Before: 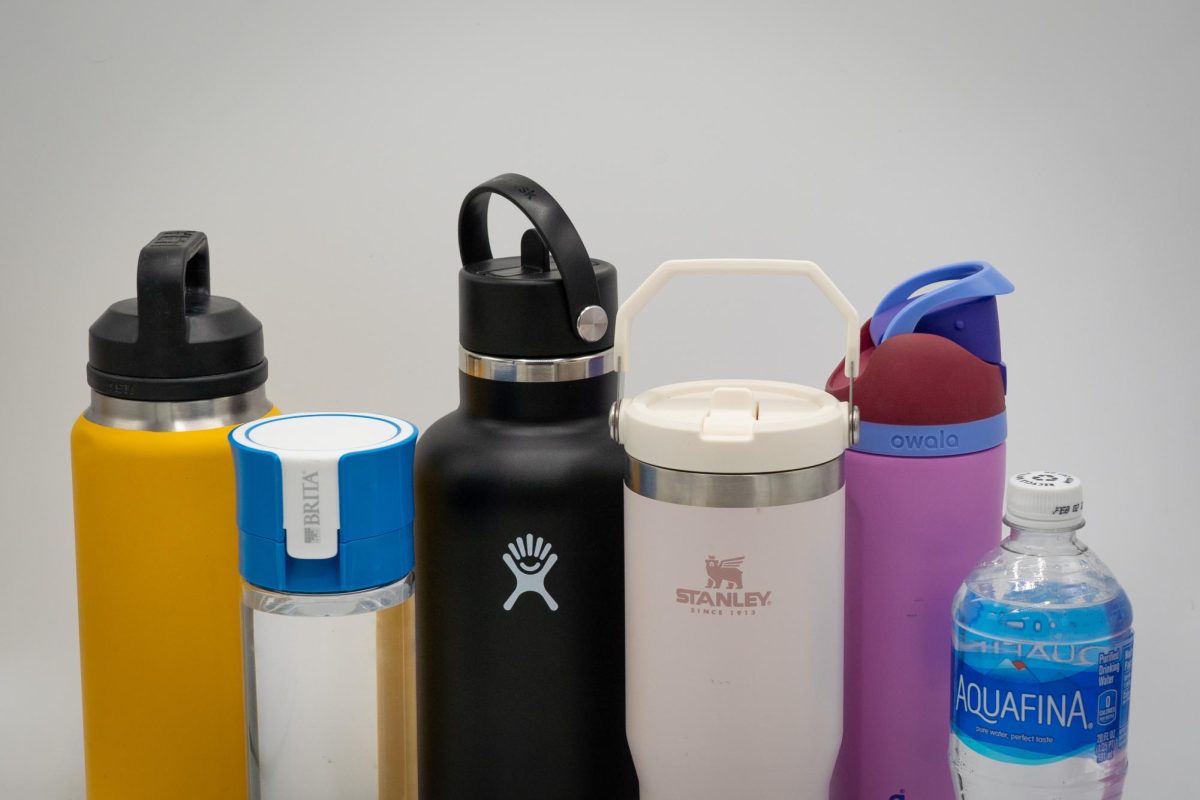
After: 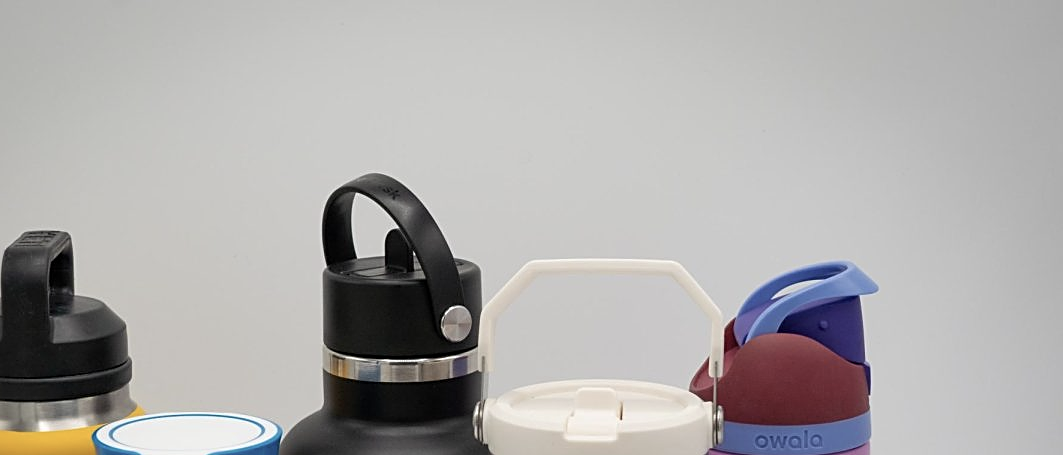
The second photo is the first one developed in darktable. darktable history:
sharpen: on, module defaults
color correction: highlights b* -0.021, saturation 0.777
crop and rotate: left 11.367%, bottom 43.033%
